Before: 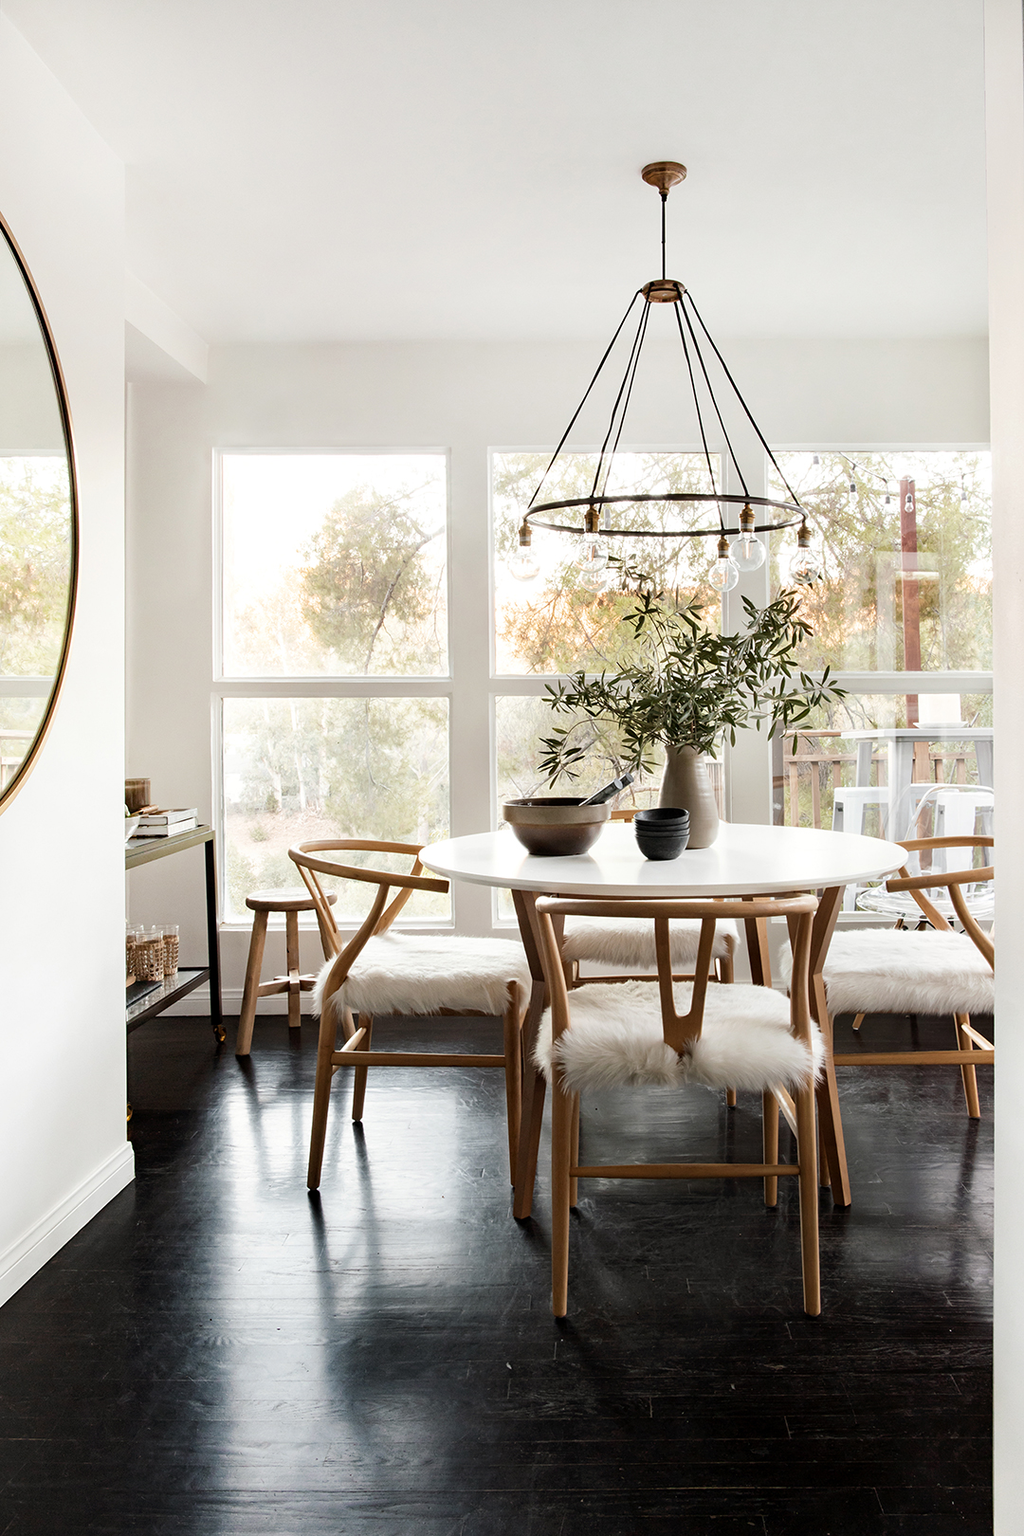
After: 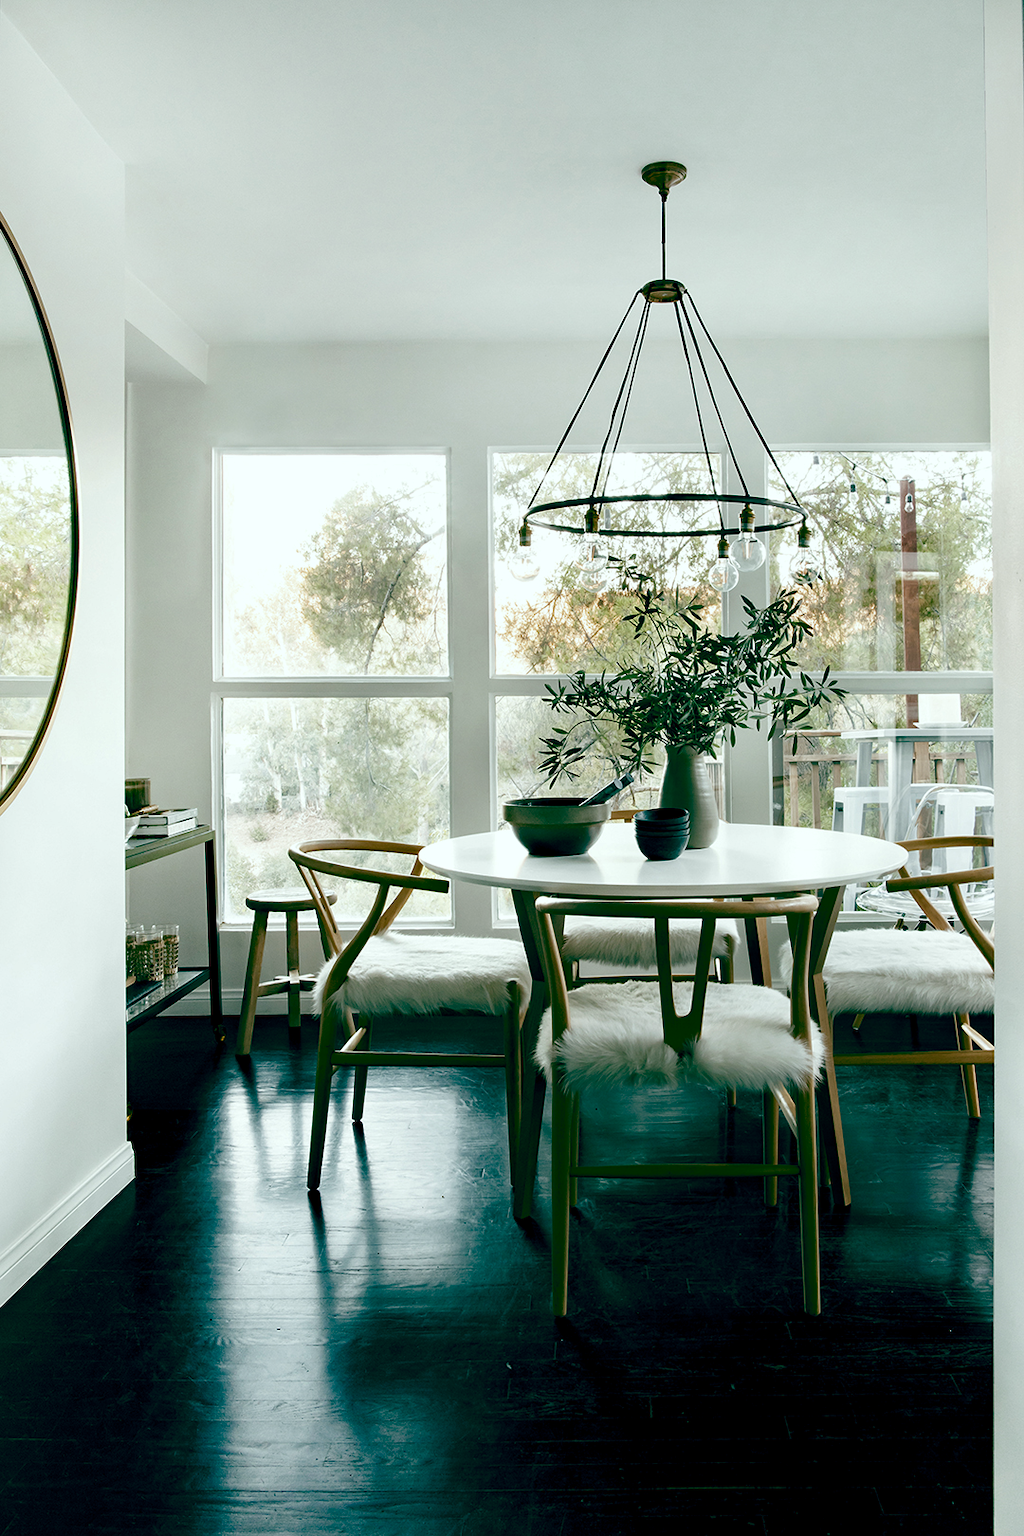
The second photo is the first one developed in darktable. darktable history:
contrast brightness saturation: brightness -0.249, saturation 0.201
color balance rgb: shadows lift › luminance -7.578%, shadows lift › chroma 2.249%, shadows lift › hue 168.16°, global offset › luminance -0.548%, global offset › chroma 0.905%, global offset › hue 173.81°, perceptual saturation grading › global saturation 20%, perceptual saturation grading › highlights -49.193%, perceptual saturation grading › shadows 25.205%
